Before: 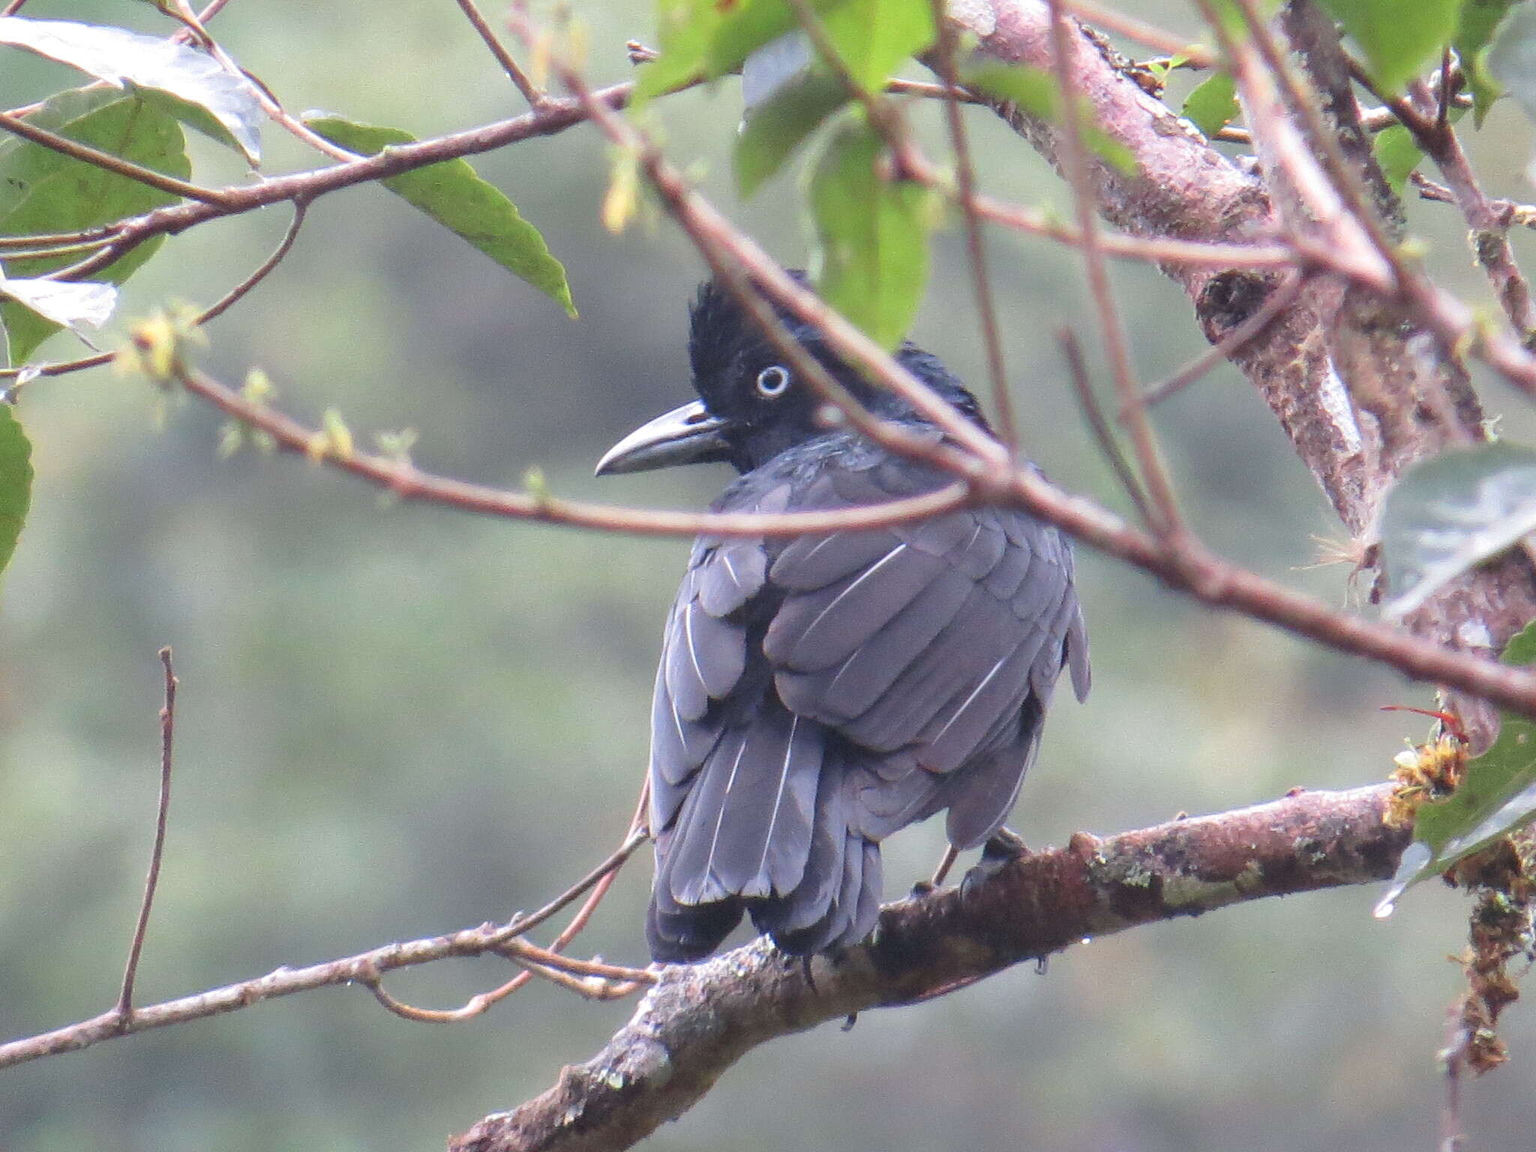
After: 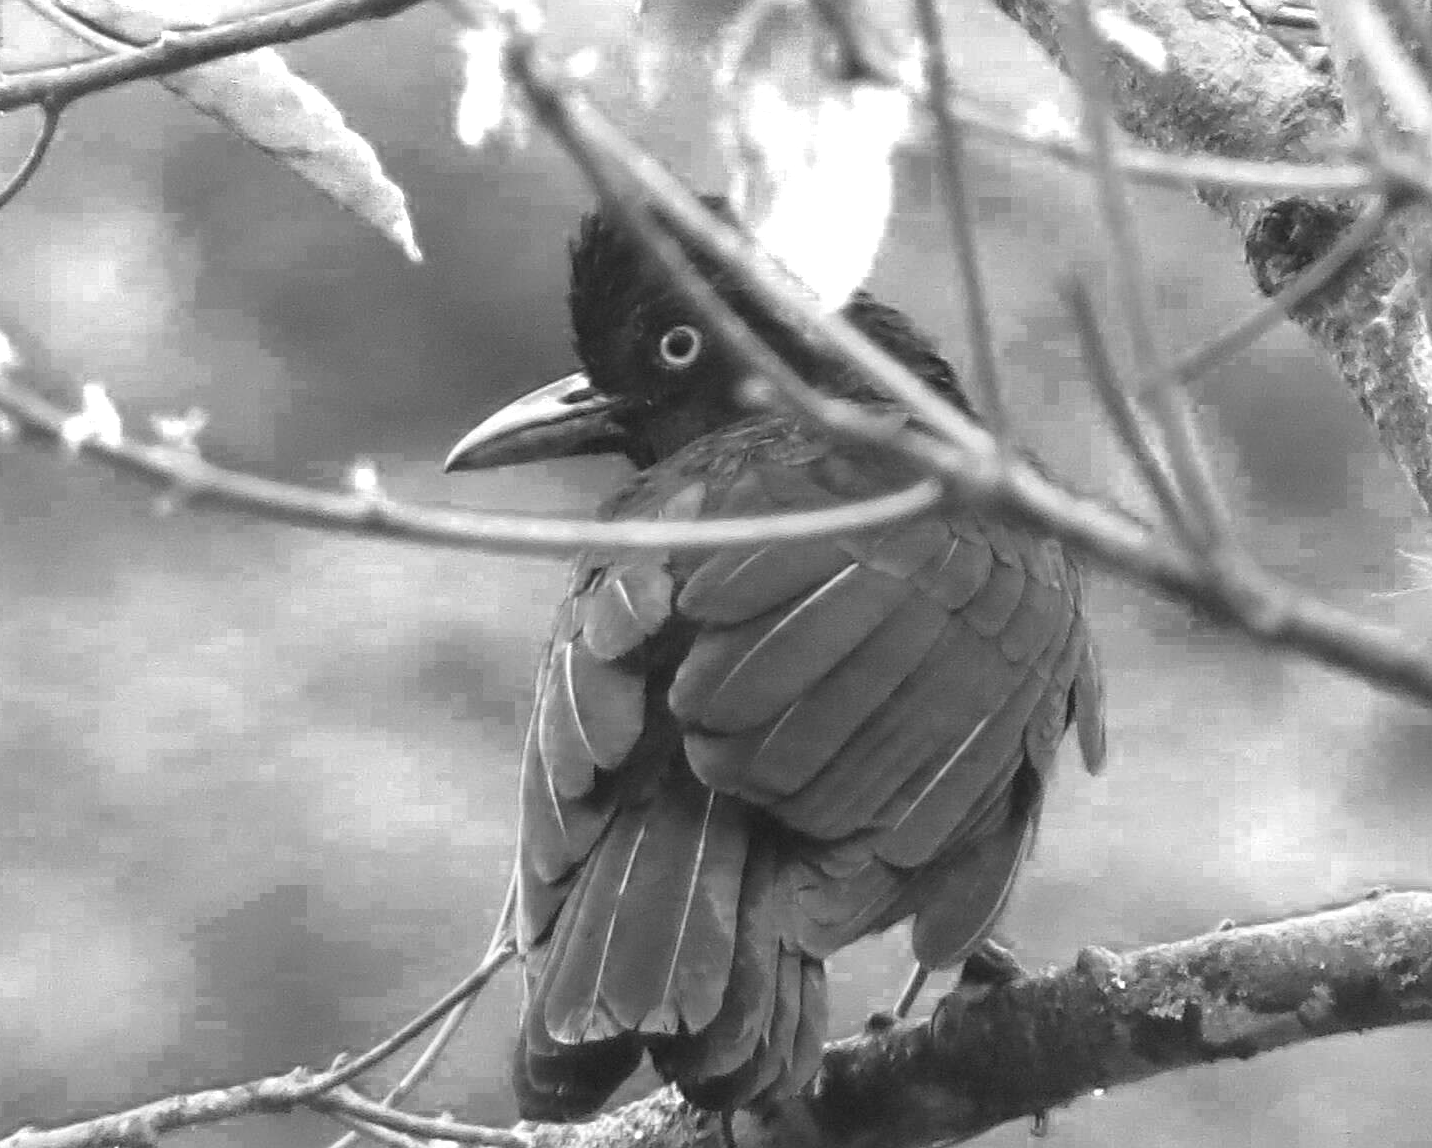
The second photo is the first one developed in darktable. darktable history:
color zones: curves: ch0 [(0, 0.554) (0.146, 0.662) (0.293, 0.86) (0.503, 0.774) (0.637, 0.106) (0.74, 0.072) (0.866, 0.488) (0.998, 0.569)]; ch1 [(0, 0) (0.143, 0) (0.286, 0) (0.429, 0) (0.571, 0) (0.714, 0) (0.857, 0)]
crop and rotate: left 17.046%, top 10.659%, right 12.989%, bottom 14.553%
